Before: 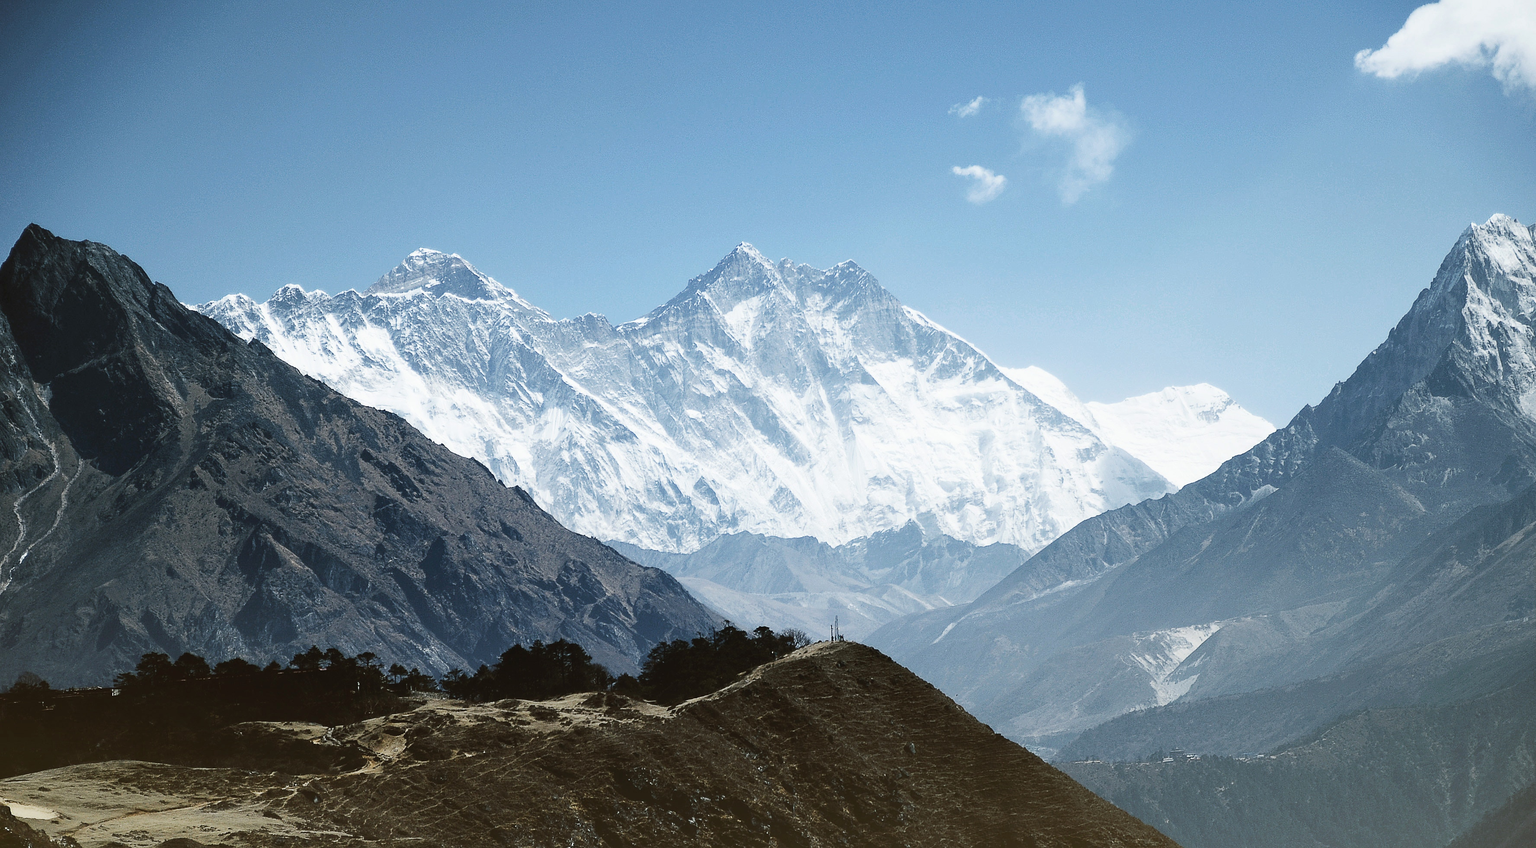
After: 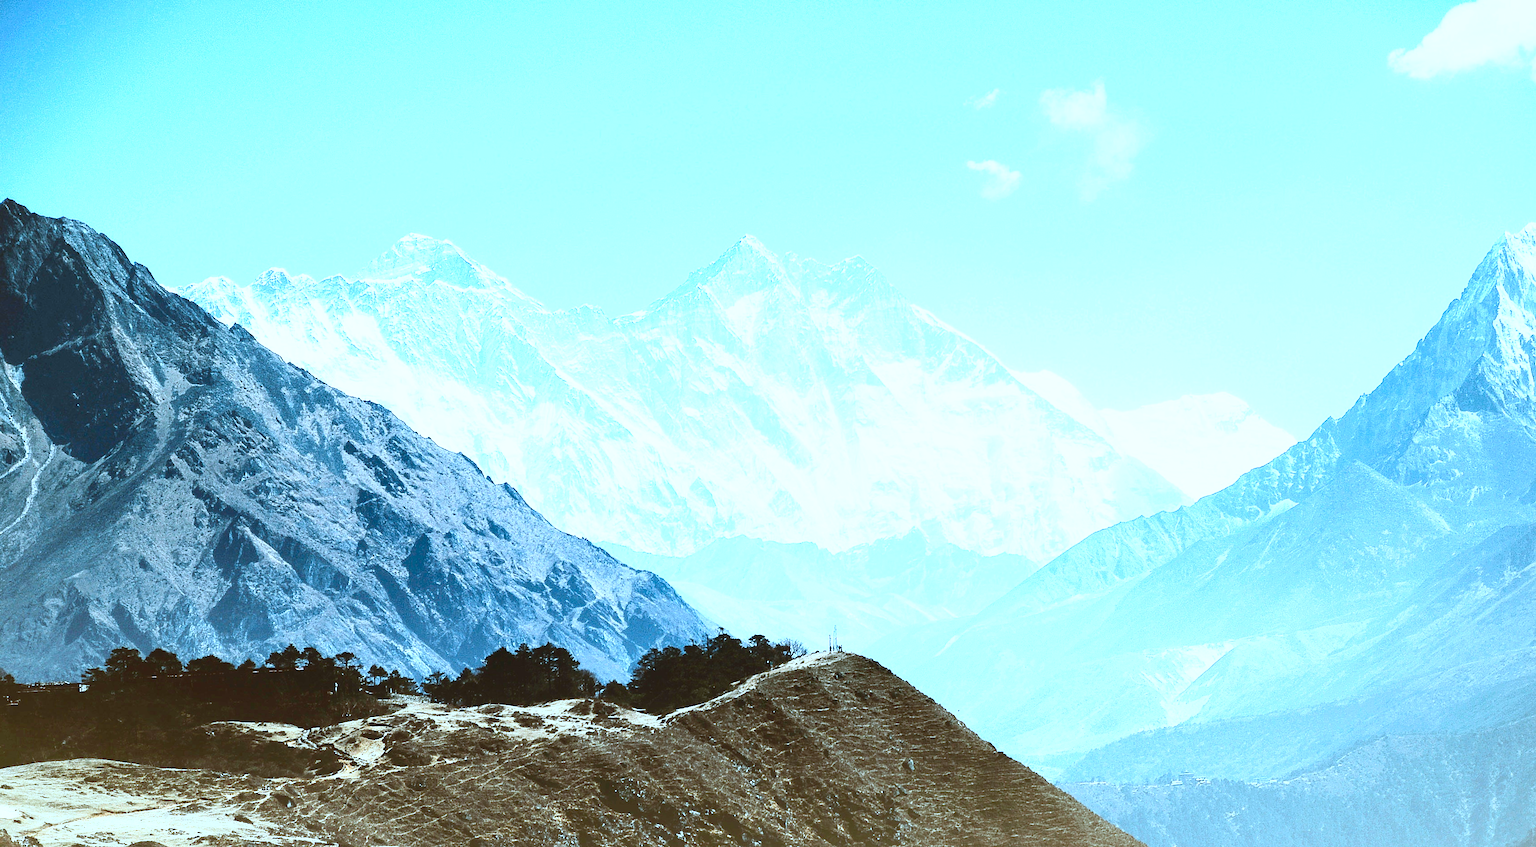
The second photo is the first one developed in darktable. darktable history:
tone equalizer: -8 EV 0.273 EV, -7 EV 0.44 EV, -6 EV 0.409 EV, -5 EV 0.23 EV, -3 EV -0.262 EV, -2 EV -0.434 EV, -1 EV -0.408 EV, +0 EV -0.239 EV, edges refinement/feathering 500, mask exposure compensation -1.57 EV, preserve details no
exposure: black level correction 0, exposure 1.675 EV, compensate exposure bias true, compensate highlight preservation false
color correction: highlights a* -9.82, highlights b* -21.2
crop and rotate: angle -1.29°
contrast brightness saturation: contrast 0.322, brightness -0.078, saturation 0.172
base curve: curves: ch0 [(0, 0) (0.204, 0.334) (0.55, 0.733) (1, 1)], preserve colors none
